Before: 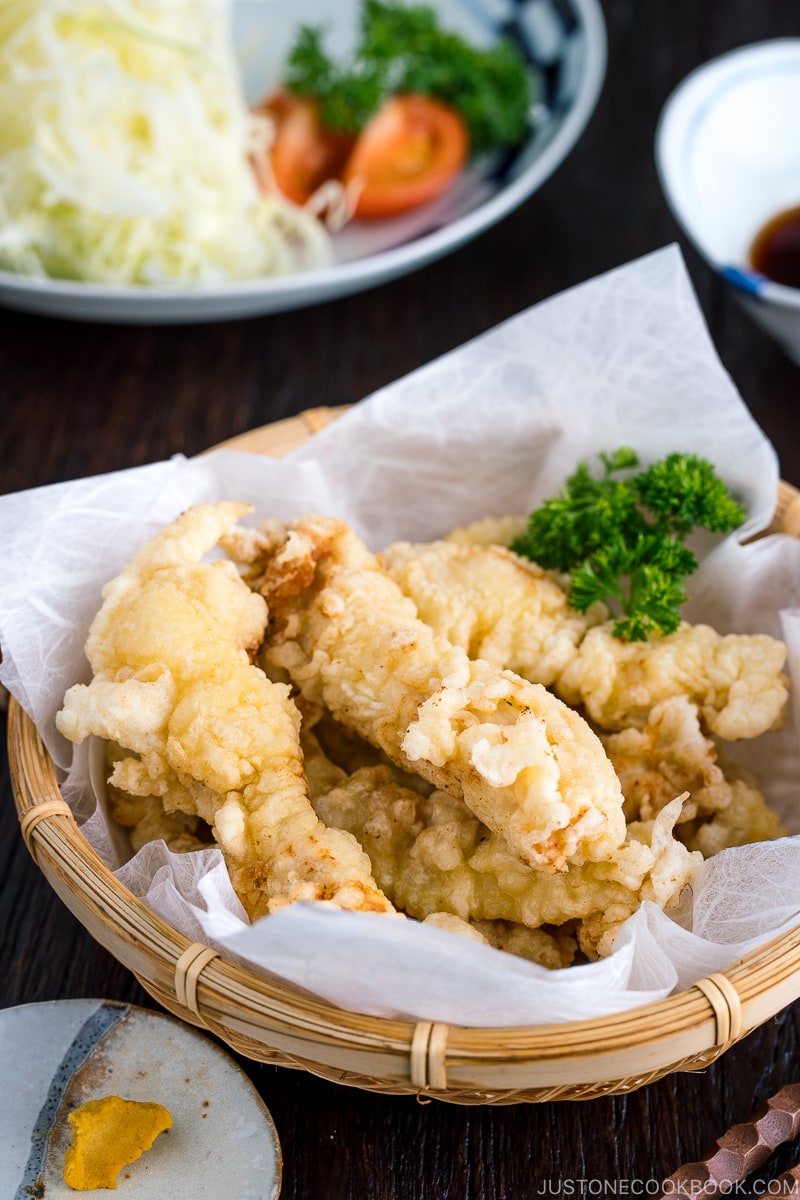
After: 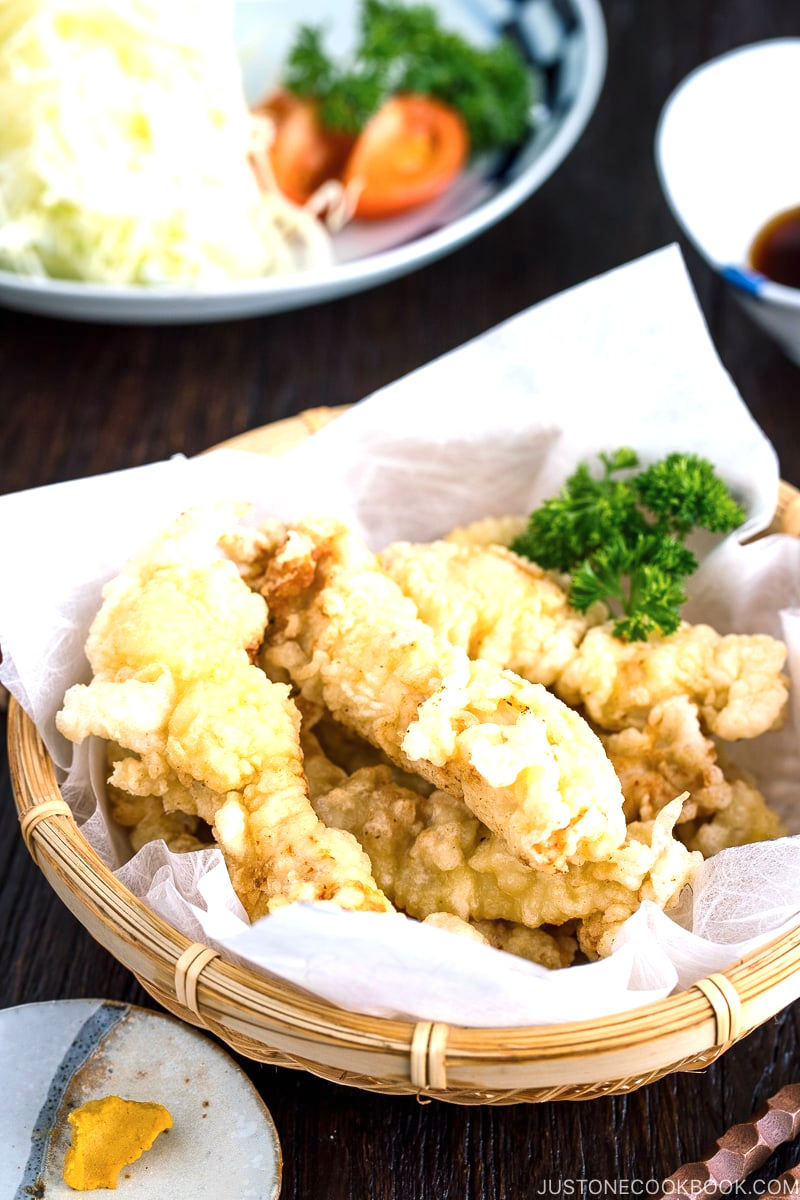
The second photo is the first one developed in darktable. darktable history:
exposure: black level correction 0, exposure 0.7 EV, compensate exposure bias true, compensate highlight preservation false
color zones: curves: ch0 [(0.25, 0.5) (0.428, 0.473) (0.75, 0.5)]; ch1 [(0.243, 0.479) (0.398, 0.452) (0.75, 0.5)]
